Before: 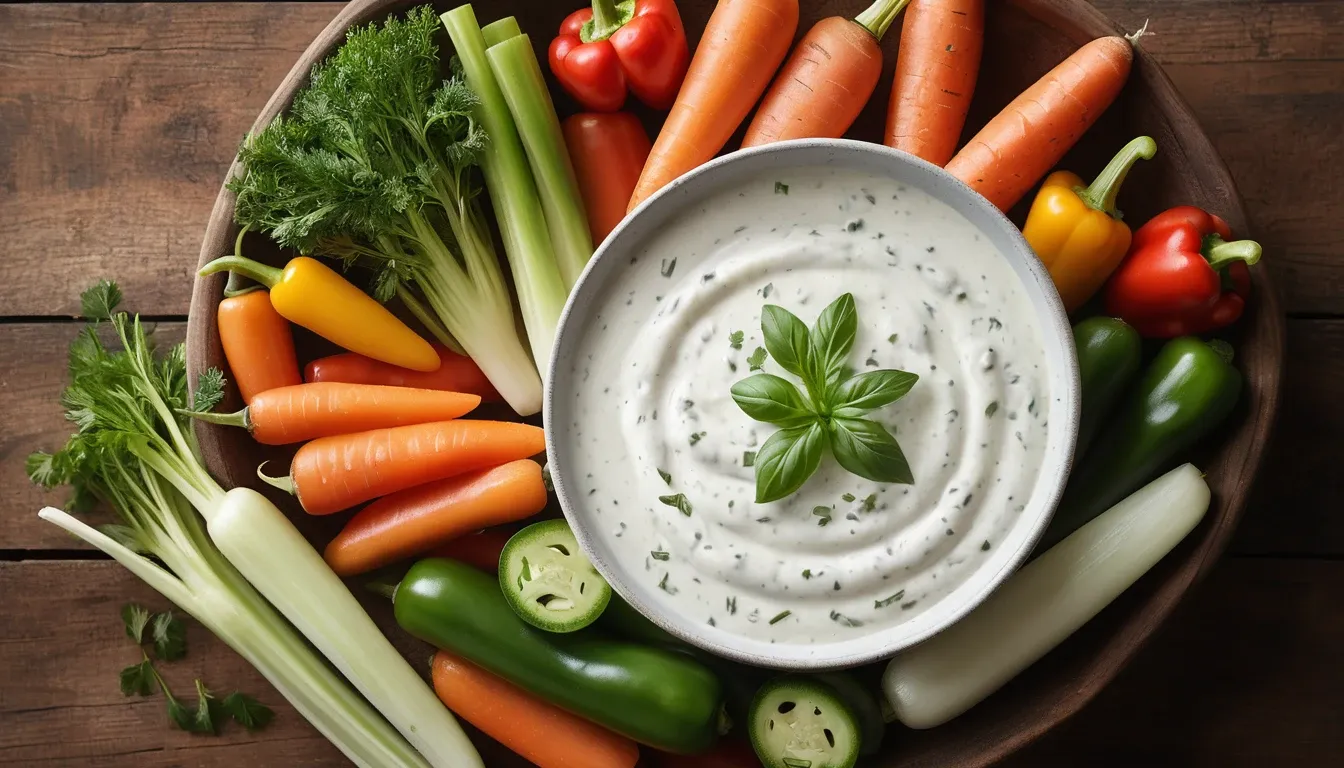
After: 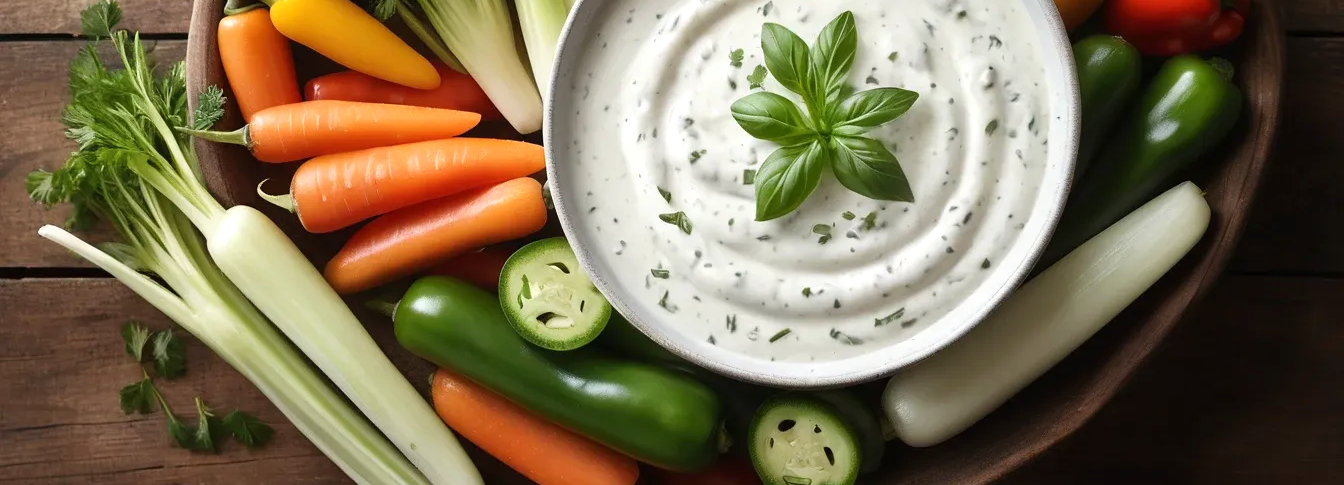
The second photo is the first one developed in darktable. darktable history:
exposure: exposure 0.202 EV, compensate exposure bias true, compensate highlight preservation false
crop and rotate: top 36.793%
